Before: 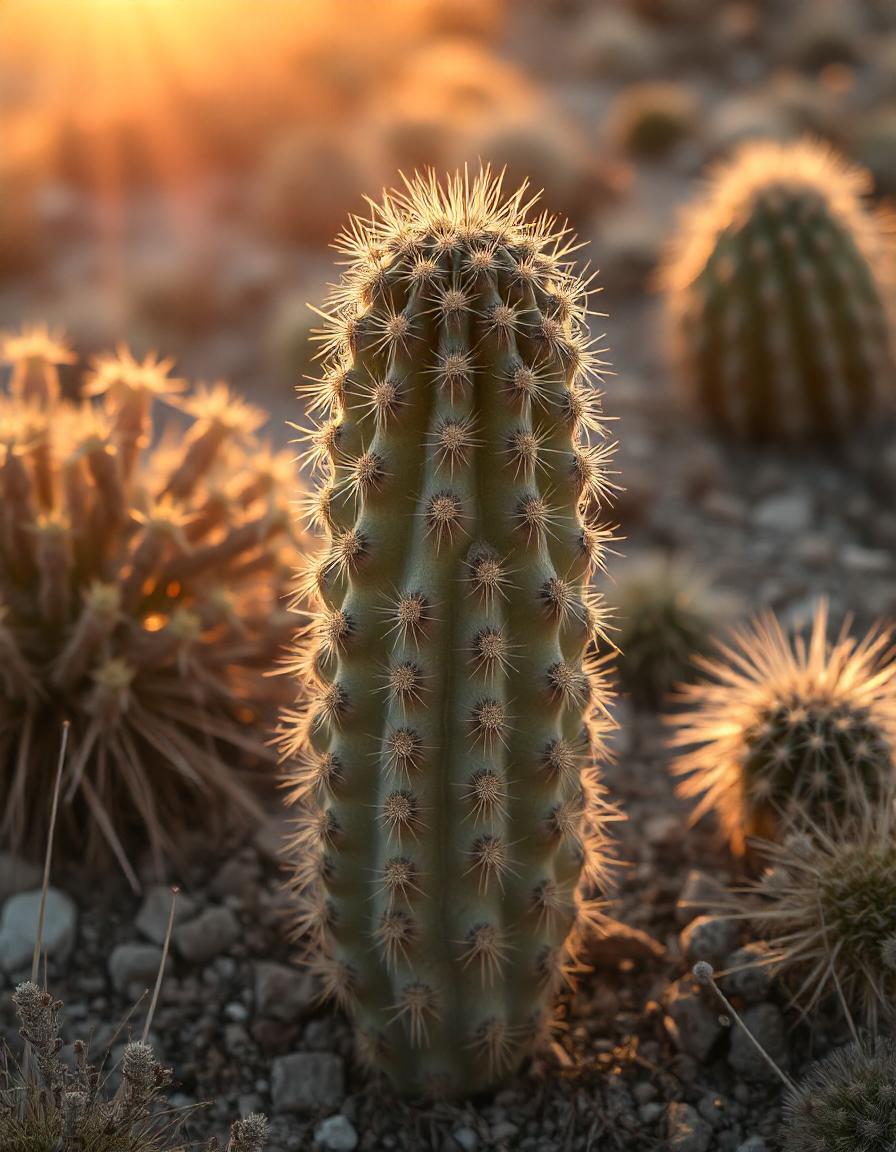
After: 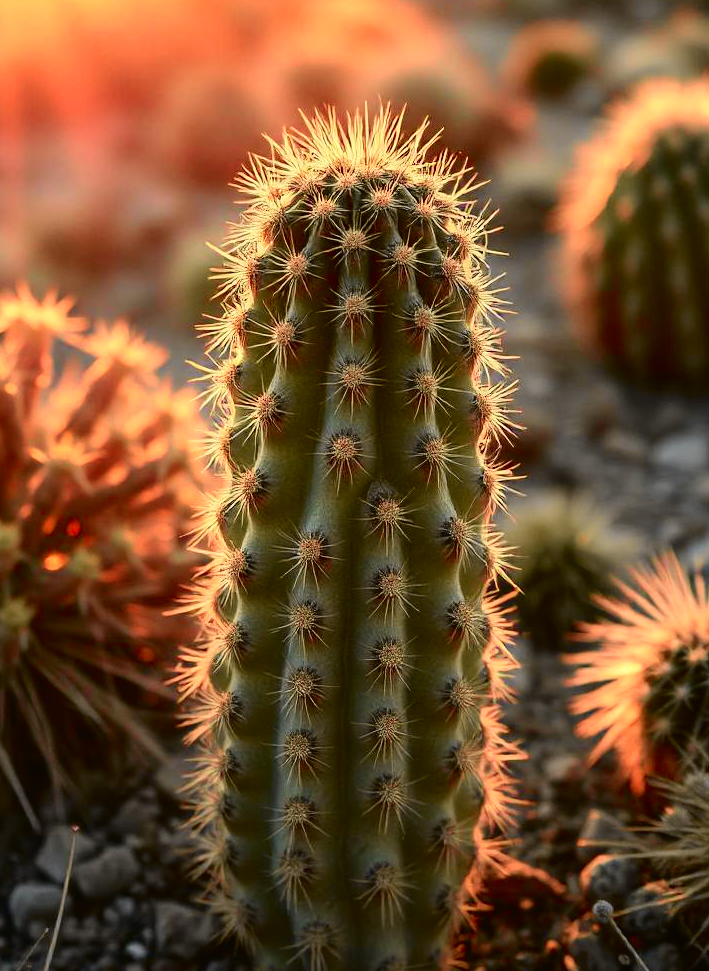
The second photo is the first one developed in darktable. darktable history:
crop: left 11.225%, top 5.381%, right 9.565%, bottom 10.314%
tone curve: curves: ch0 [(0, 0.01) (0.133, 0.057) (0.338, 0.327) (0.494, 0.55) (0.726, 0.807) (1, 1)]; ch1 [(0, 0) (0.346, 0.324) (0.45, 0.431) (0.5, 0.5) (0.522, 0.517) (0.543, 0.578) (1, 1)]; ch2 [(0, 0) (0.44, 0.424) (0.501, 0.499) (0.564, 0.611) (0.622, 0.667) (0.707, 0.746) (1, 1)], color space Lab, independent channels, preserve colors none
